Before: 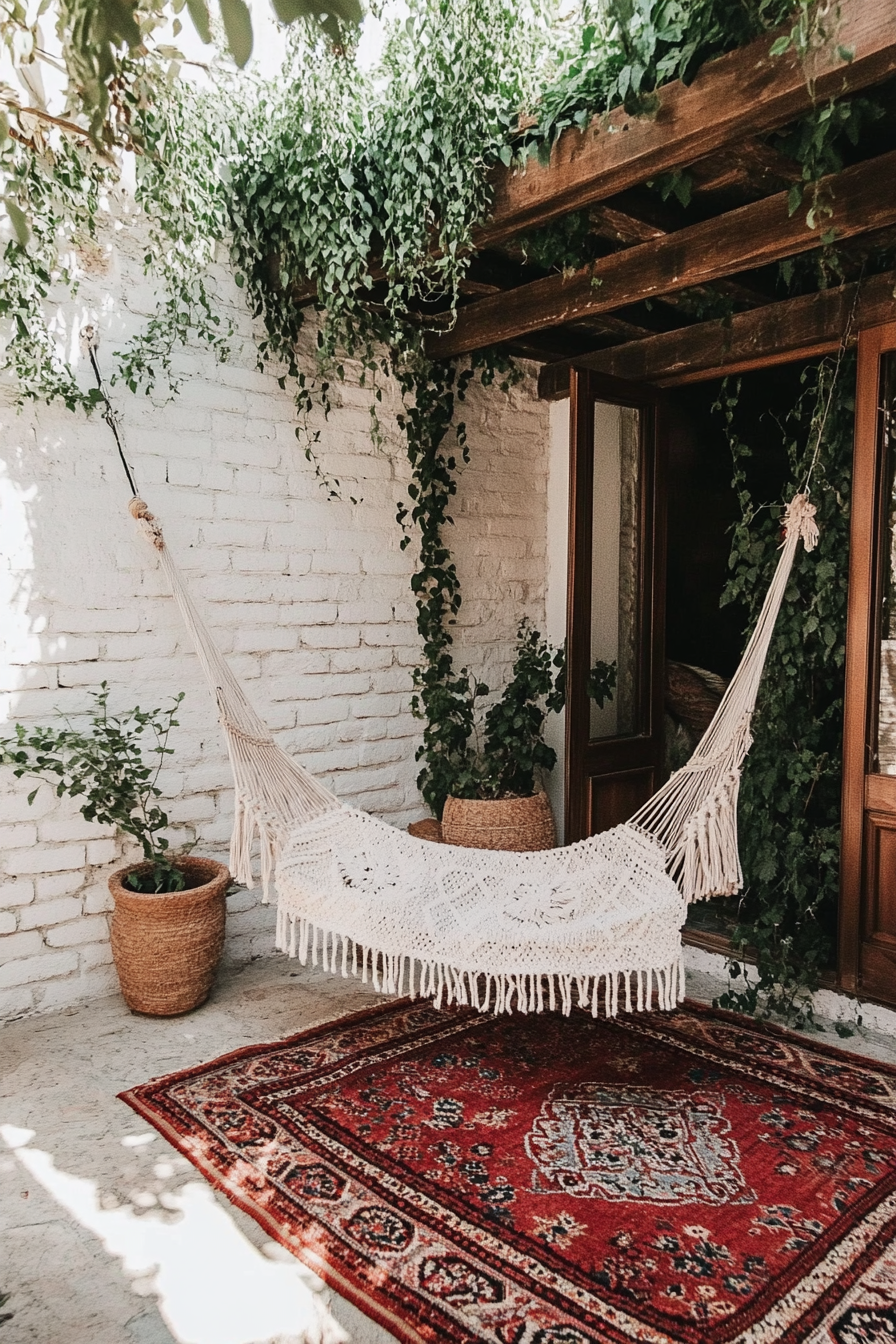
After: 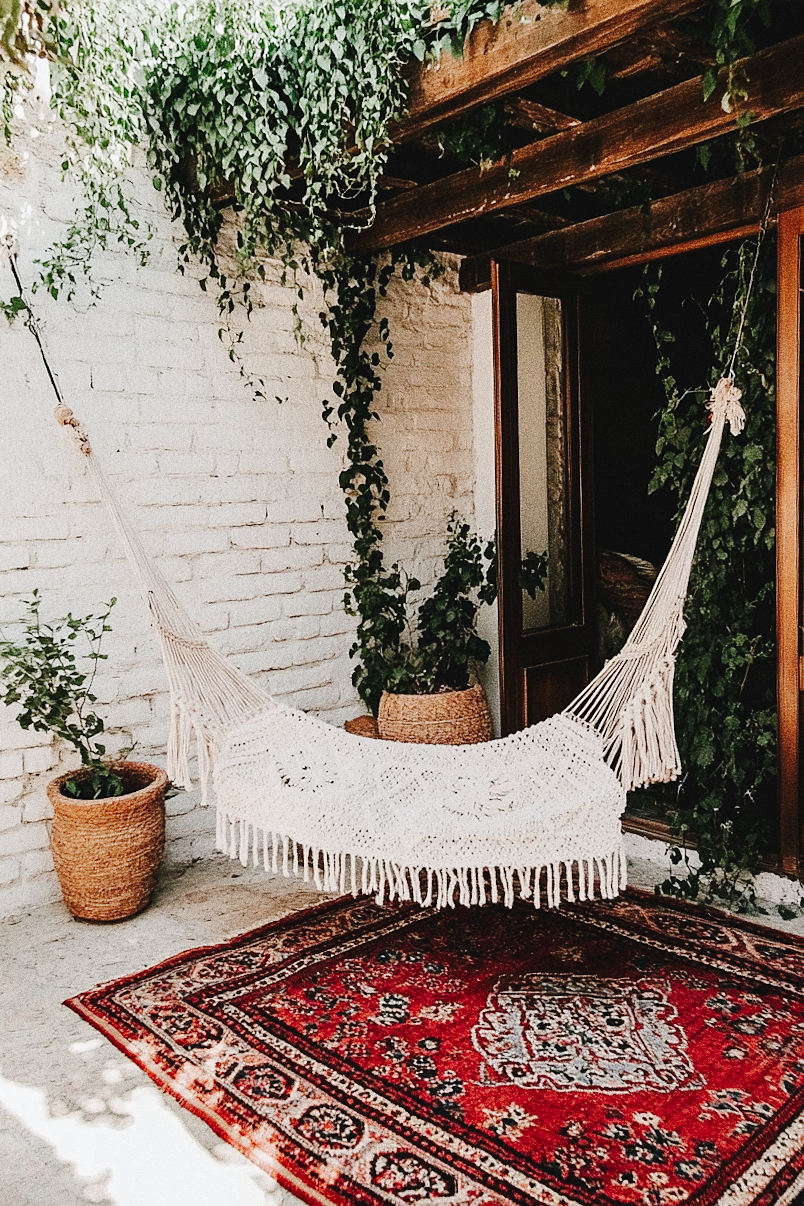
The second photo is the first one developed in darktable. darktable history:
crop and rotate: angle 1.96°, left 5.673%, top 5.673%
sharpen: radius 0.969, amount 0.604
base curve: preserve colors none
tone curve: curves: ch0 [(0, 0) (0.003, 0.036) (0.011, 0.039) (0.025, 0.039) (0.044, 0.043) (0.069, 0.05) (0.1, 0.072) (0.136, 0.102) (0.177, 0.144) (0.224, 0.204) (0.277, 0.288) (0.335, 0.384) (0.399, 0.477) (0.468, 0.575) (0.543, 0.652) (0.623, 0.724) (0.709, 0.785) (0.801, 0.851) (0.898, 0.915) (1, 1)], preserve colors none
grain: coarseness 0.09 ISO, strength 40%
